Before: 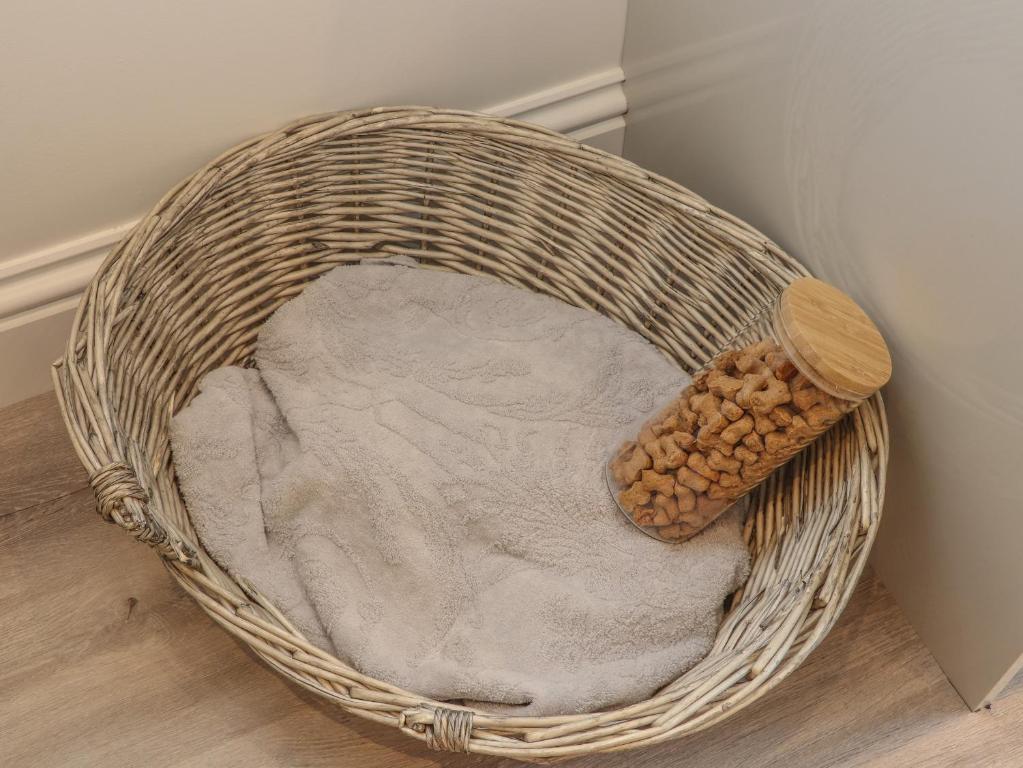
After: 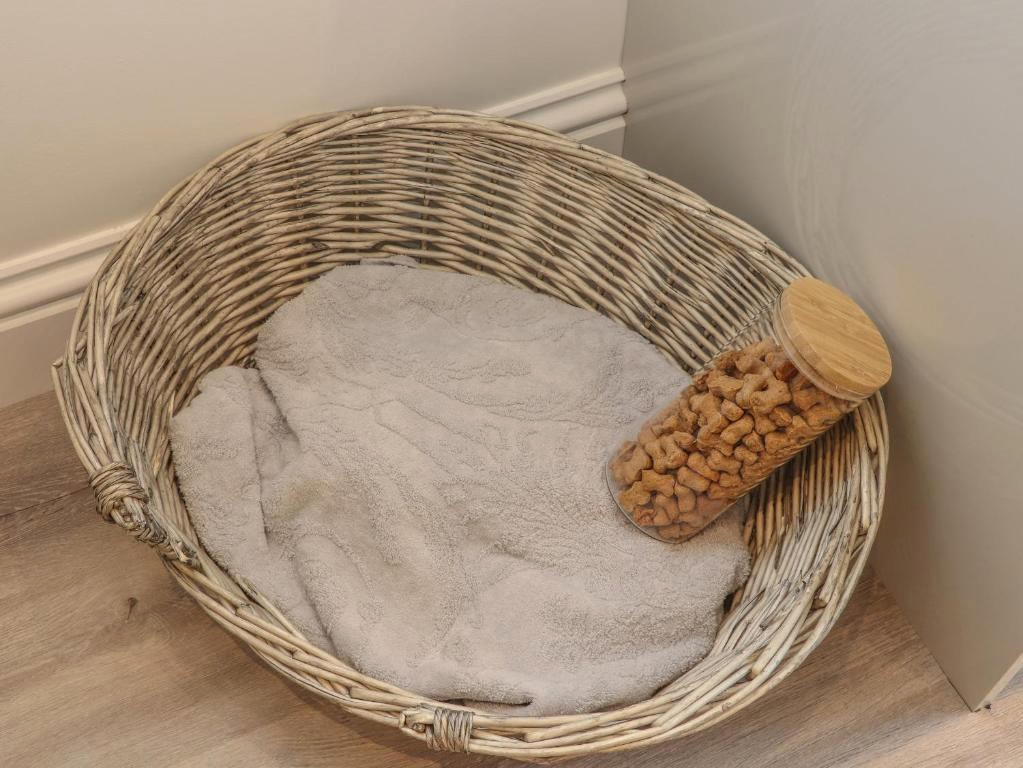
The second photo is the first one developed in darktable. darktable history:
exposure: exposure 0.077 EV, compensate highlight preservation false
